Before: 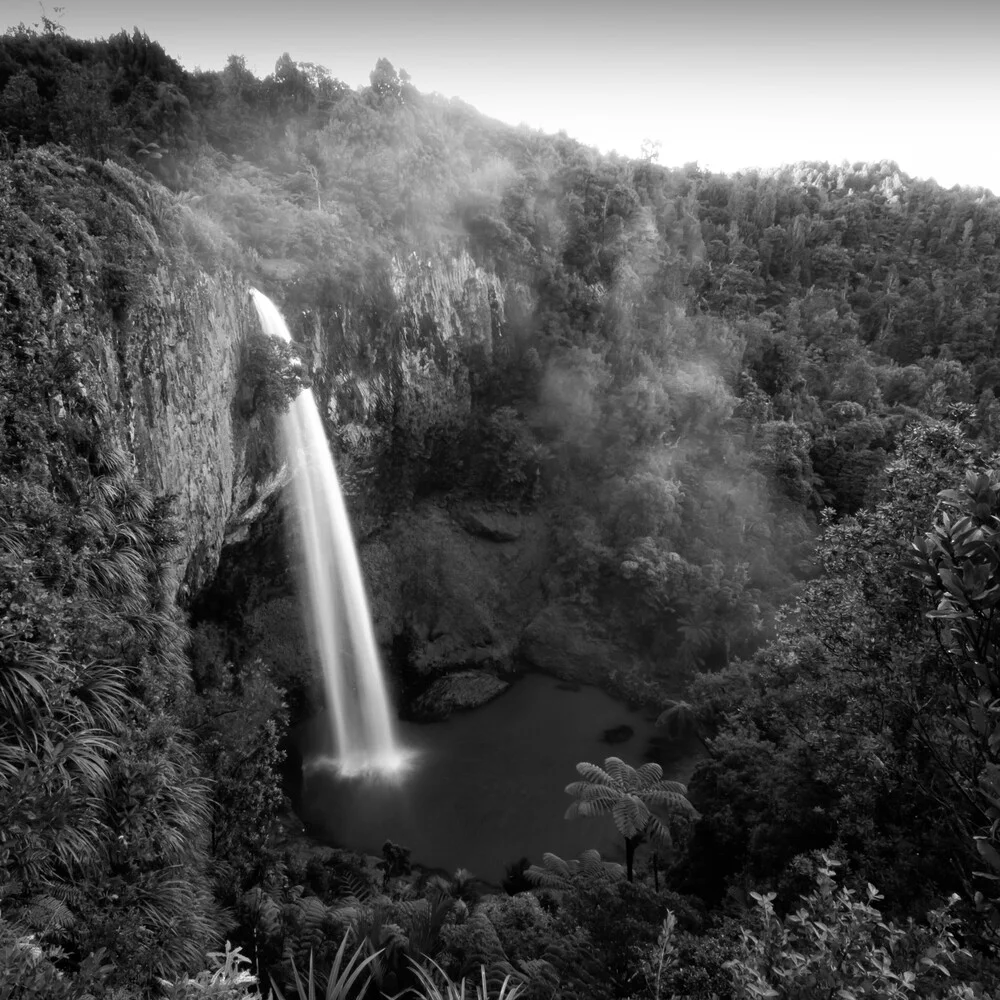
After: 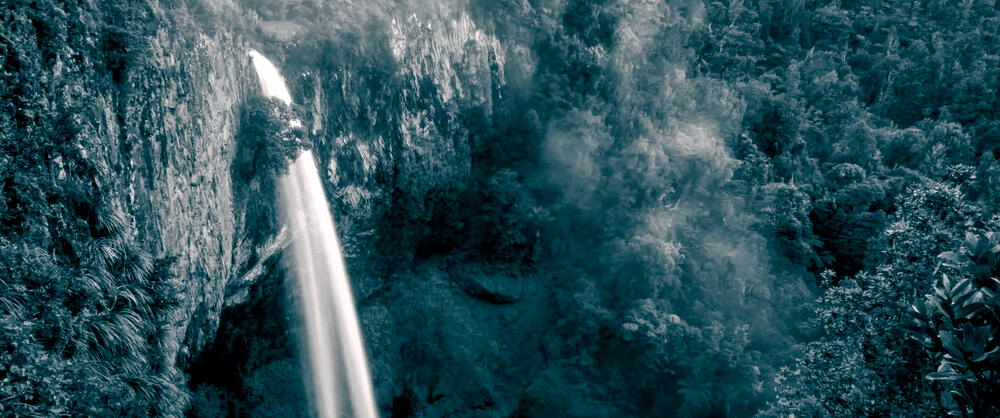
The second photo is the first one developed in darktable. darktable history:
crop and rotate: top 23.84%, bottom 34.294%
local contrast: on, module defaults
color balance rgb: shadows lift › luminance -28.76%, shadows lift › chroma 10%, shadows lift › hue 230°, power › chroma 0.5%, power › hue 215°, highlights gain › luminance 7.14%, highlights gain › chroma 1%, highlights gain › hue 50°, global offset › luminance -0.29%, global offset › hue 260°, perceptual saturation grading › global saturation 20%, perceptual saturation grading › highlights -13.92%, perceptual saturation grading › shadows 50%
